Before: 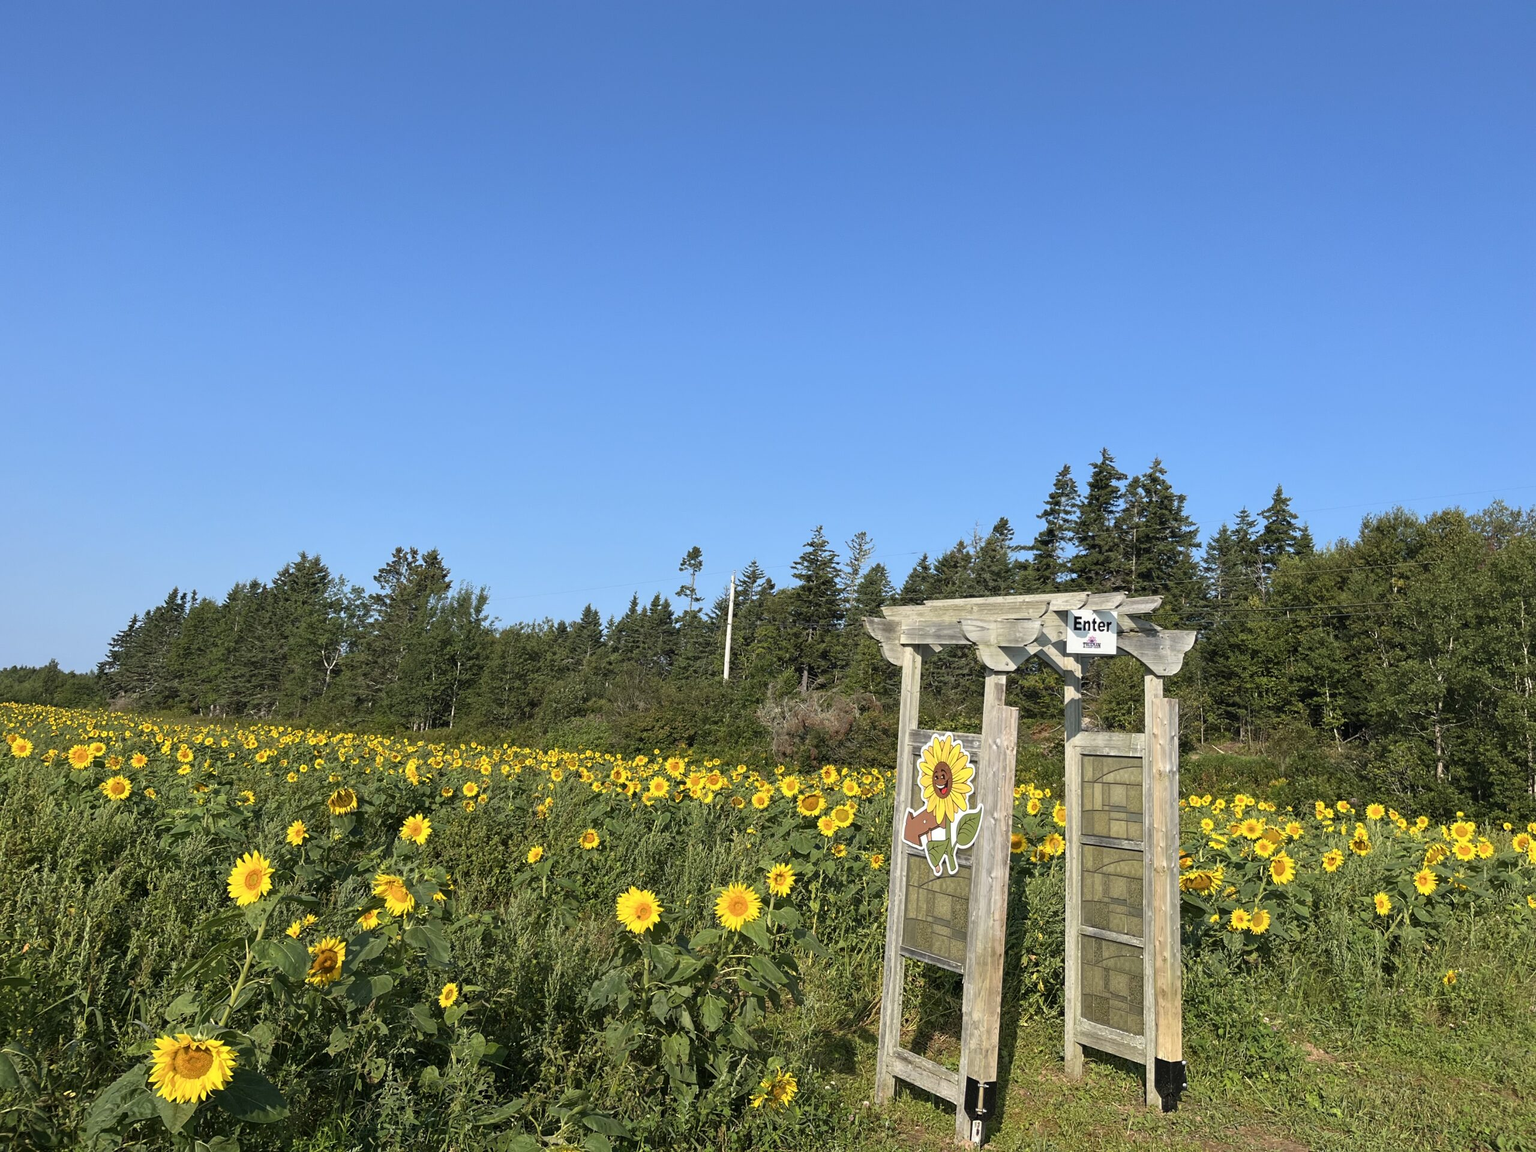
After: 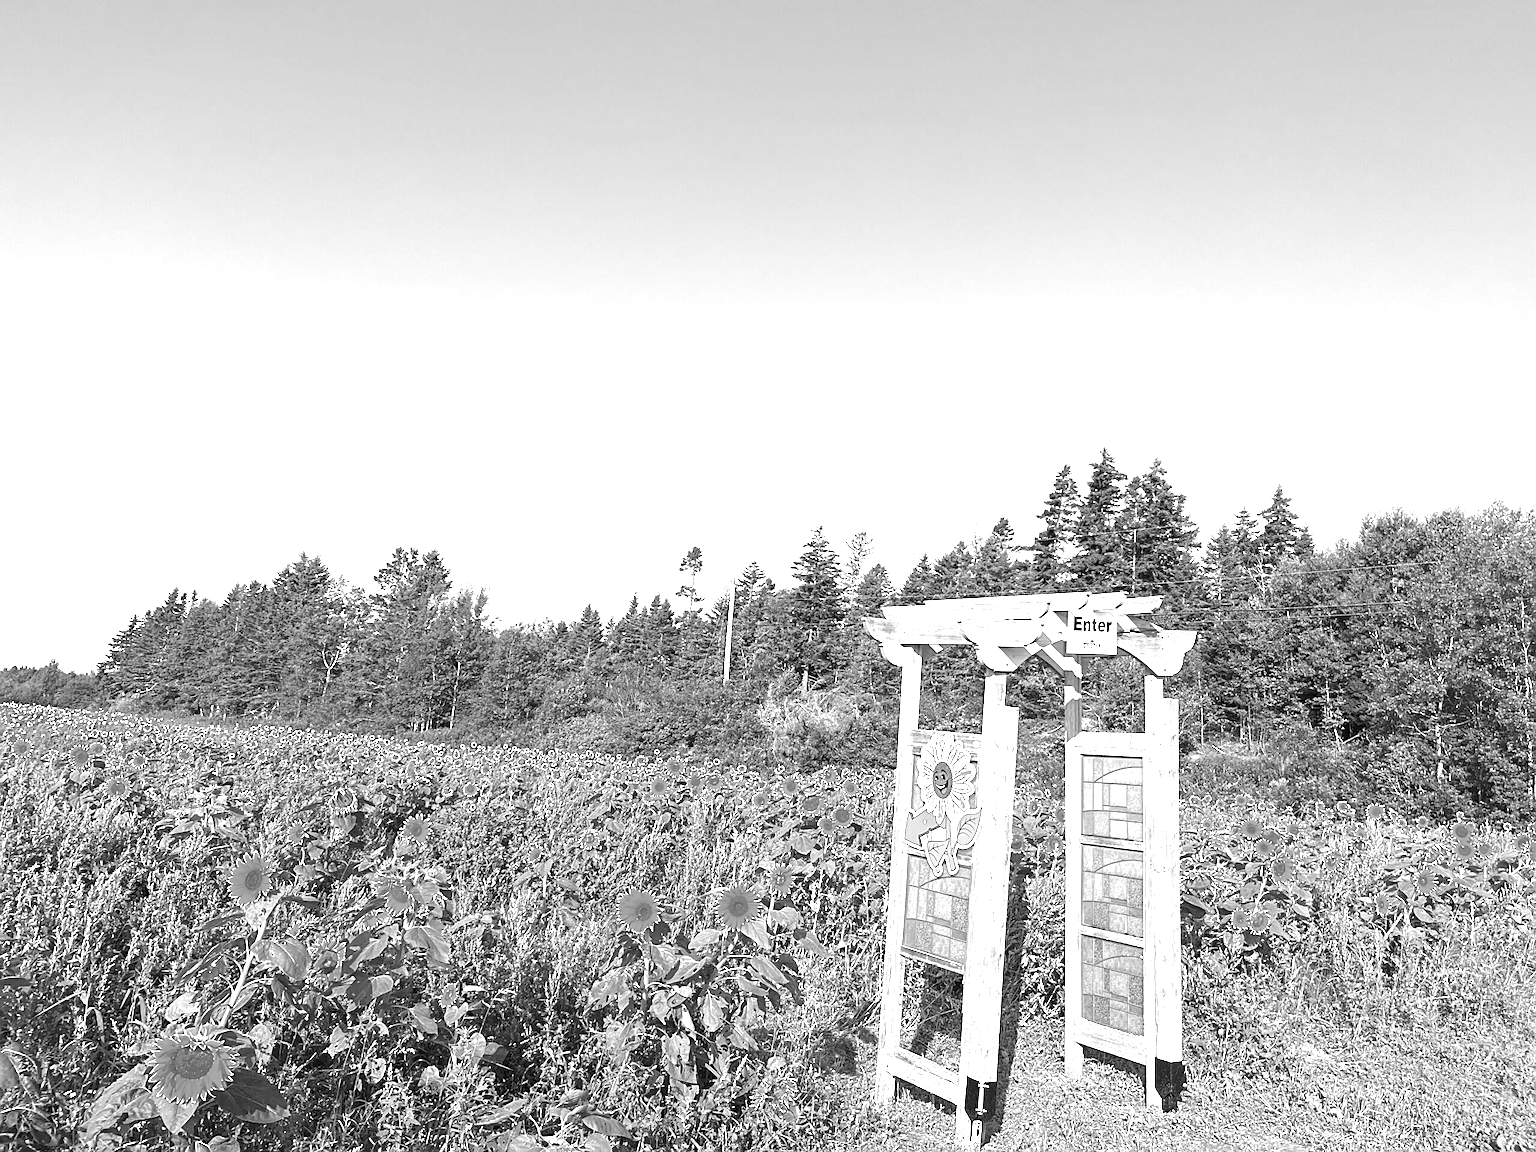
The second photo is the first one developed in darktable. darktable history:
monochrome: on, module defaults
sharpen: on, module defaults
exposure: black level correction 0.001, exposure 1.735 EV, compensate highlight preservation false
color balance: output saturation 120%
